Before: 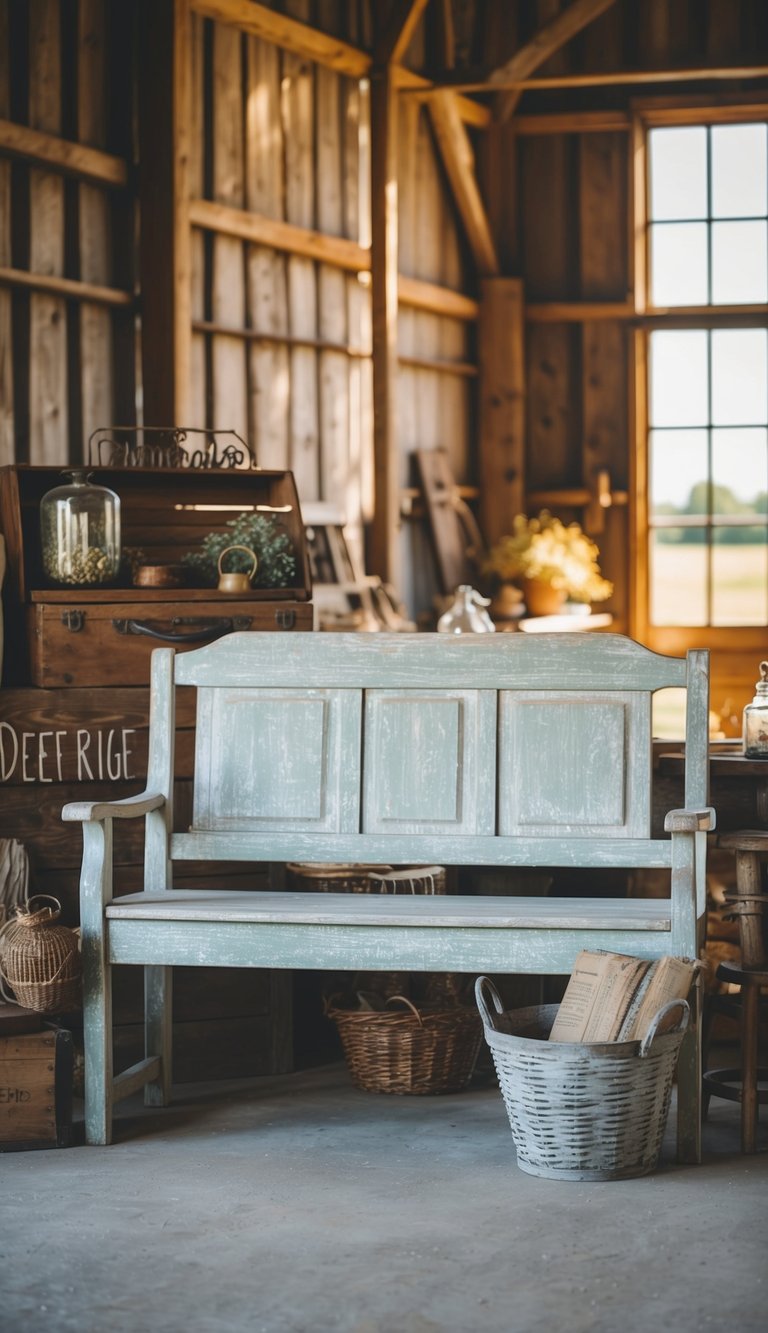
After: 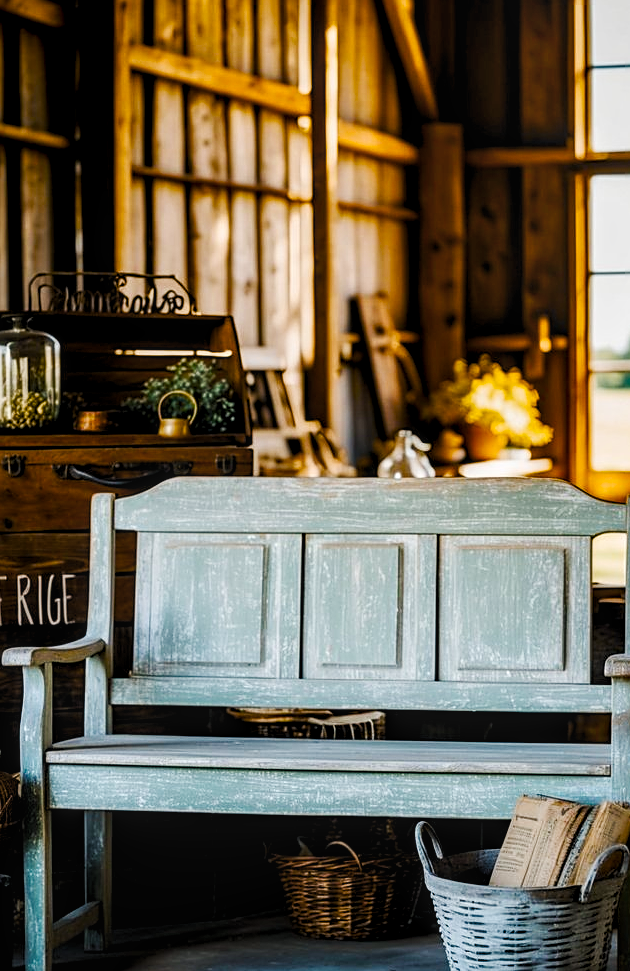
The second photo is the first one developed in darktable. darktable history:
sharpen: on, module defaults
color balance rgb: shadows lift › chroma 4.133%, shadows lift › hue 254.23°, linear chroma grading › global chroma 42.399%, perceptual saturation grading › global saturation 23.778%, perceptual saturation grading › highlights -23.835%, perceptual saturation grading › mid-tones 24.46%, perceptual saturation grading › shadows 40.689%
tone curve: curves: ch0 [(0, 0) (0.004, 0.001) (0.133, 0.16) (0.325, 0.399) (0.475, 0.588) (0.832, 0.903) (1, 1)], preserve colors none
local contrast: detail 130%
levels: levels [0.116, 0.574, 1]
crop: left 7.897%, top 11.679%, right 10.037%, bottom 15.452%
contrast brightness saturation: contrast 0.067, brightness -0.139, saturation 0.114
tone equalizer: smoothing diameter 24.79%, edges refinement/feathering 10.01, preserve details guided filter
